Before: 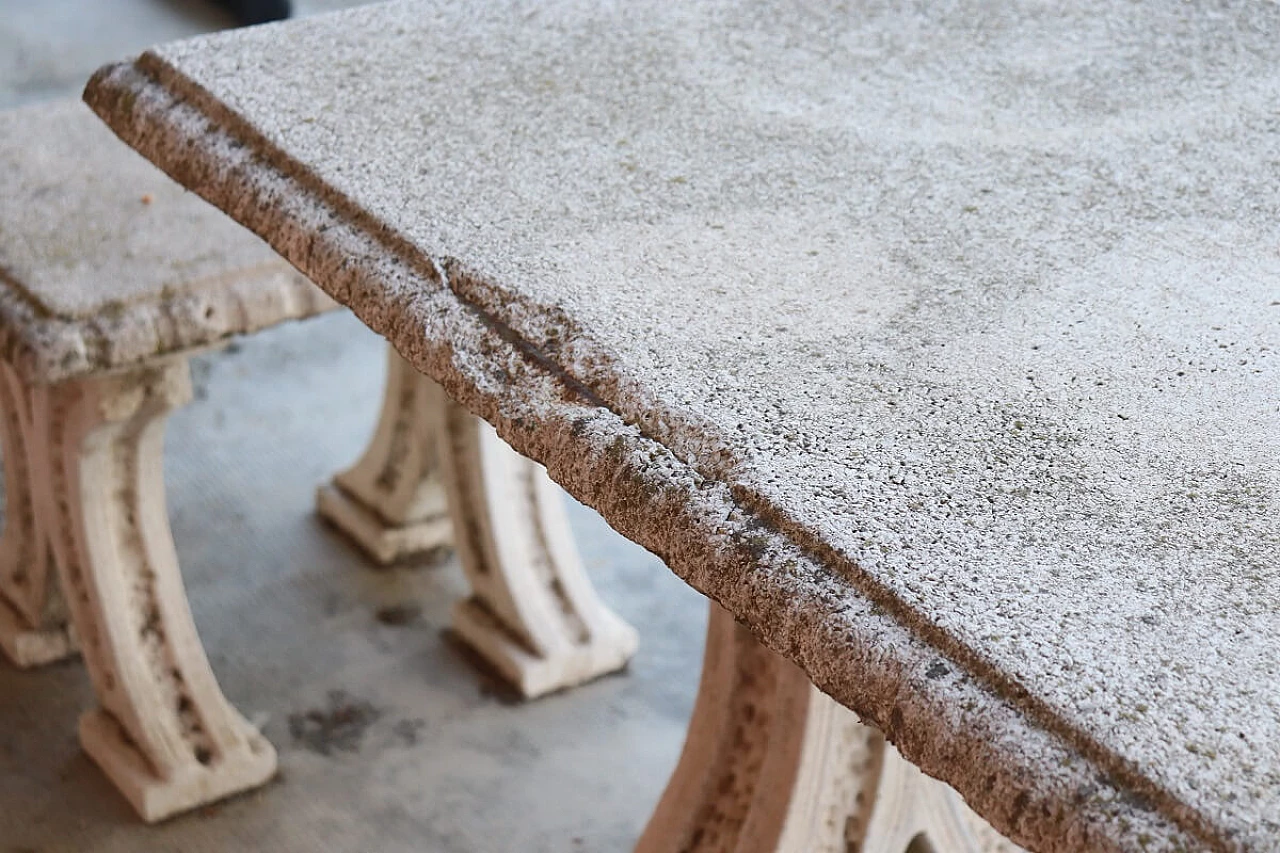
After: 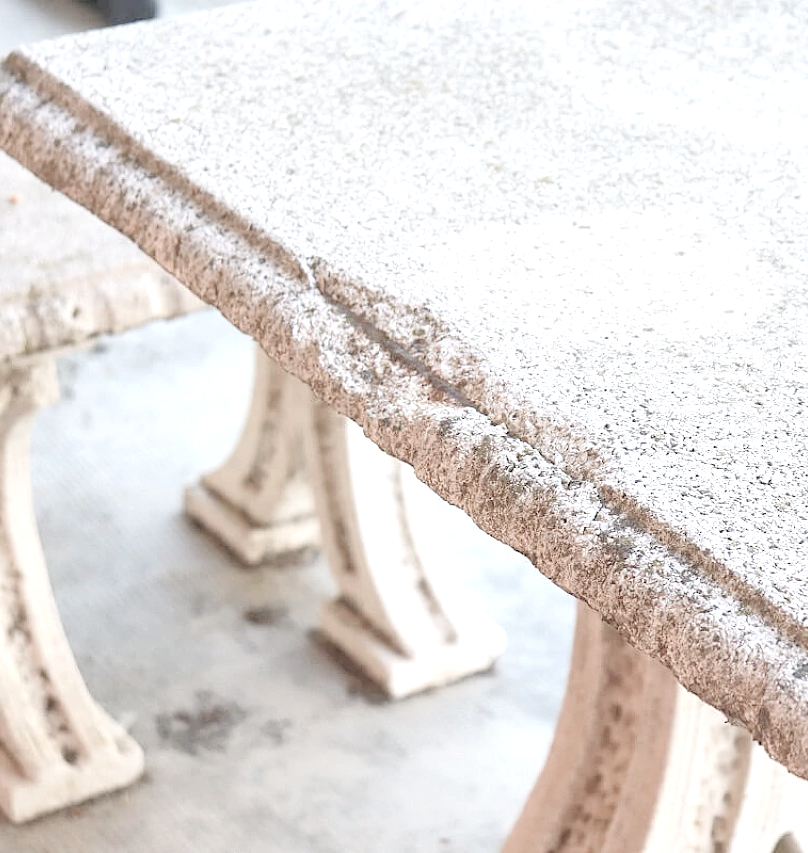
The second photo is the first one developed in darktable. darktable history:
crop: left 10.418%, right 26.403%
local contrast: on, module defaults
levels: black 0.031%, levels [0.072, 0.414, 0.976]
contrast brightness saturation: brightness 0.184, saturation -0.499
exposure: black level correction 0, exposure 0.694 EV, compensate highlight preservation false
